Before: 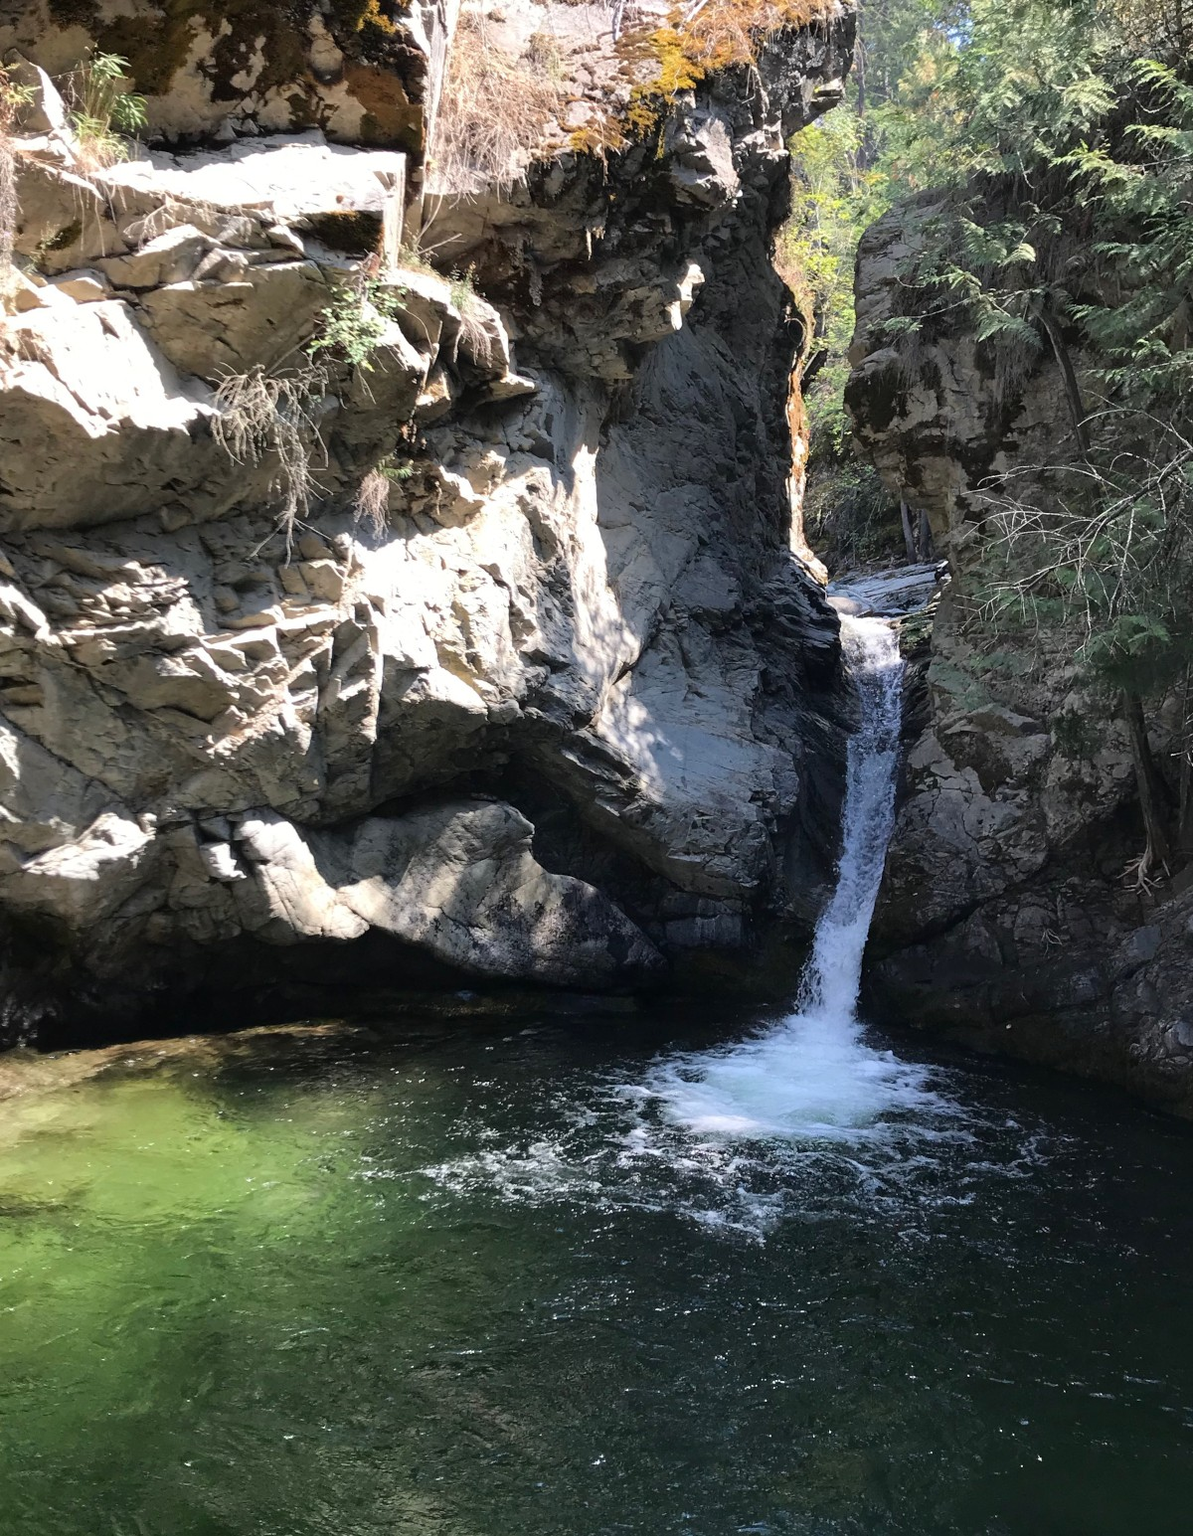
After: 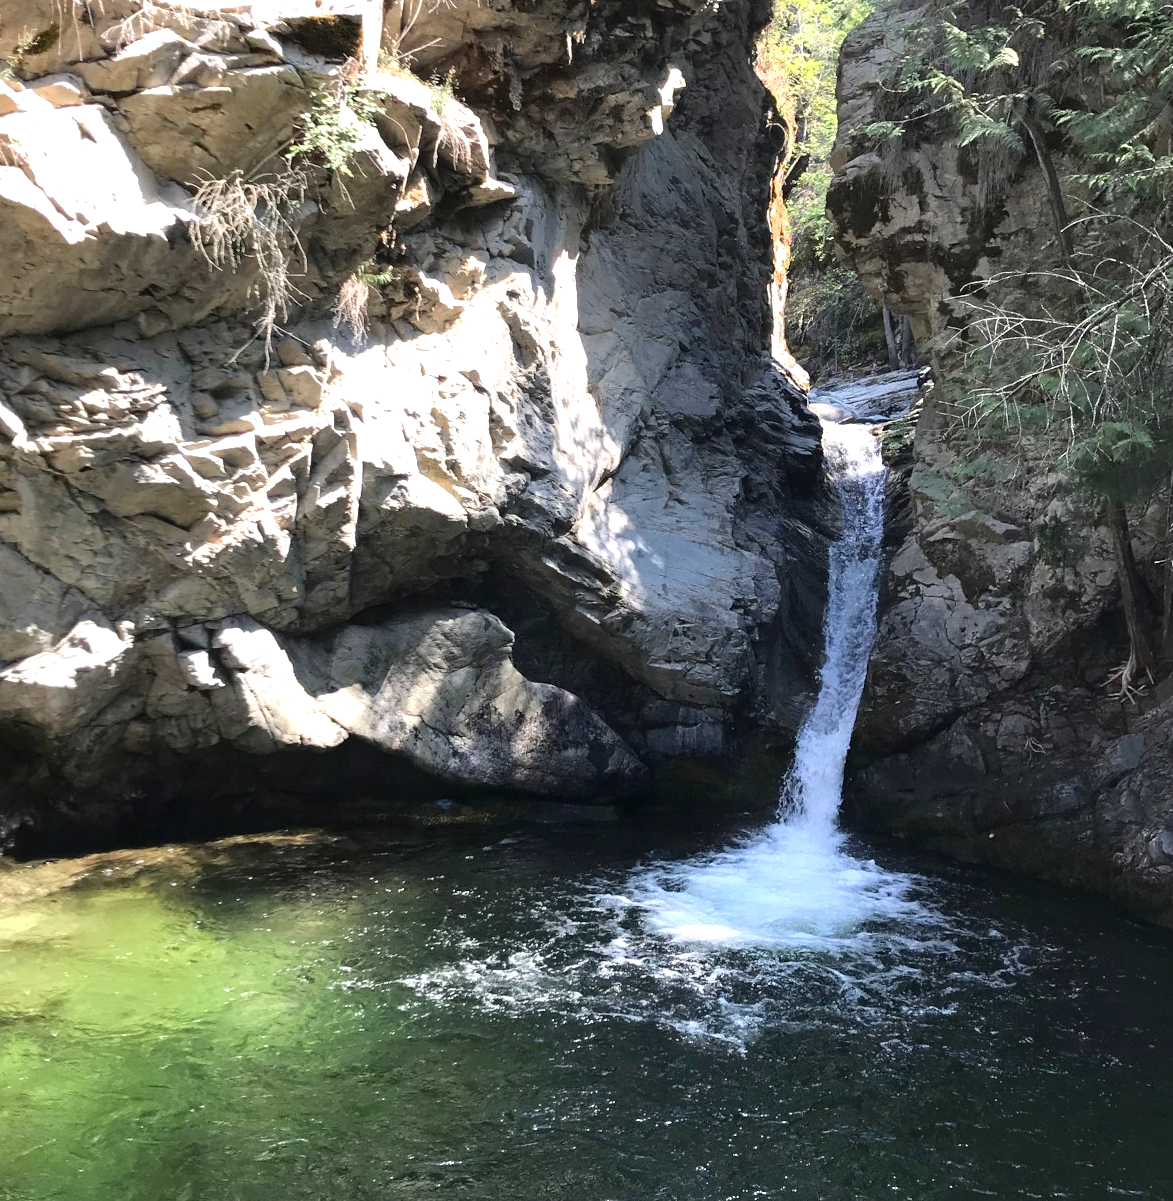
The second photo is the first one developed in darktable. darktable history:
crop and rotate: left 1.961%, top 12.793%, right 0.225%, bottom 9.423%
exposure: exposure 0.604 EV, compensate exposure bias true, compensate highlight preservation false
